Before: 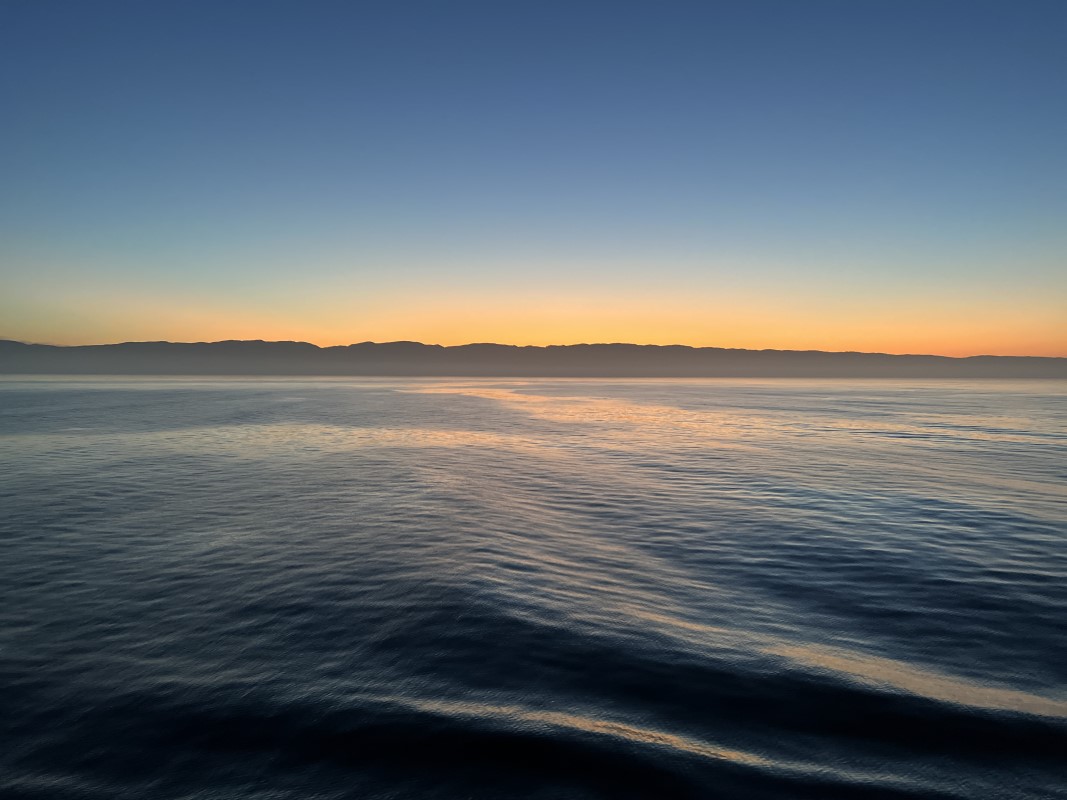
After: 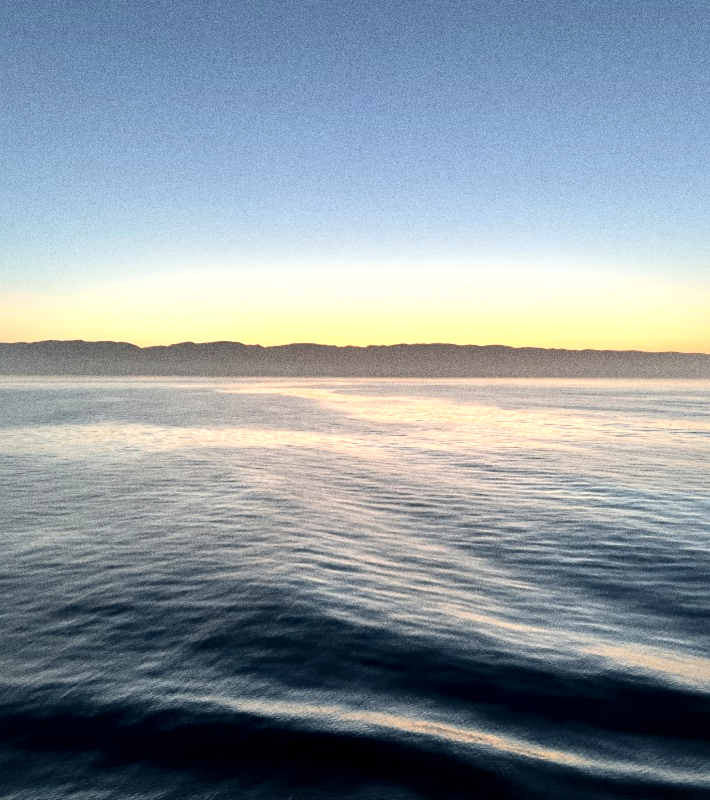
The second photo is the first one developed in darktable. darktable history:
global tonemap: drago (0.7, 100)
color balance rgb: shadows lift › chroma 3.88%, shadows lift › hue 88.52°, power › hue 214.65°, global offset › chroma 0.1%, global offset › hue 252.4°, contrast 4.45%
rotate and perspective: automatic cropping off
crop: left 16.899%, right 16.556%
local contrast: mode bilateral grid, contrast 70, coarseness 75, detail 180%, midtone range 0.2
grain: coarseness 0.09 ISO, strength 40%
lowpass: radius 0.5, unbound 0
